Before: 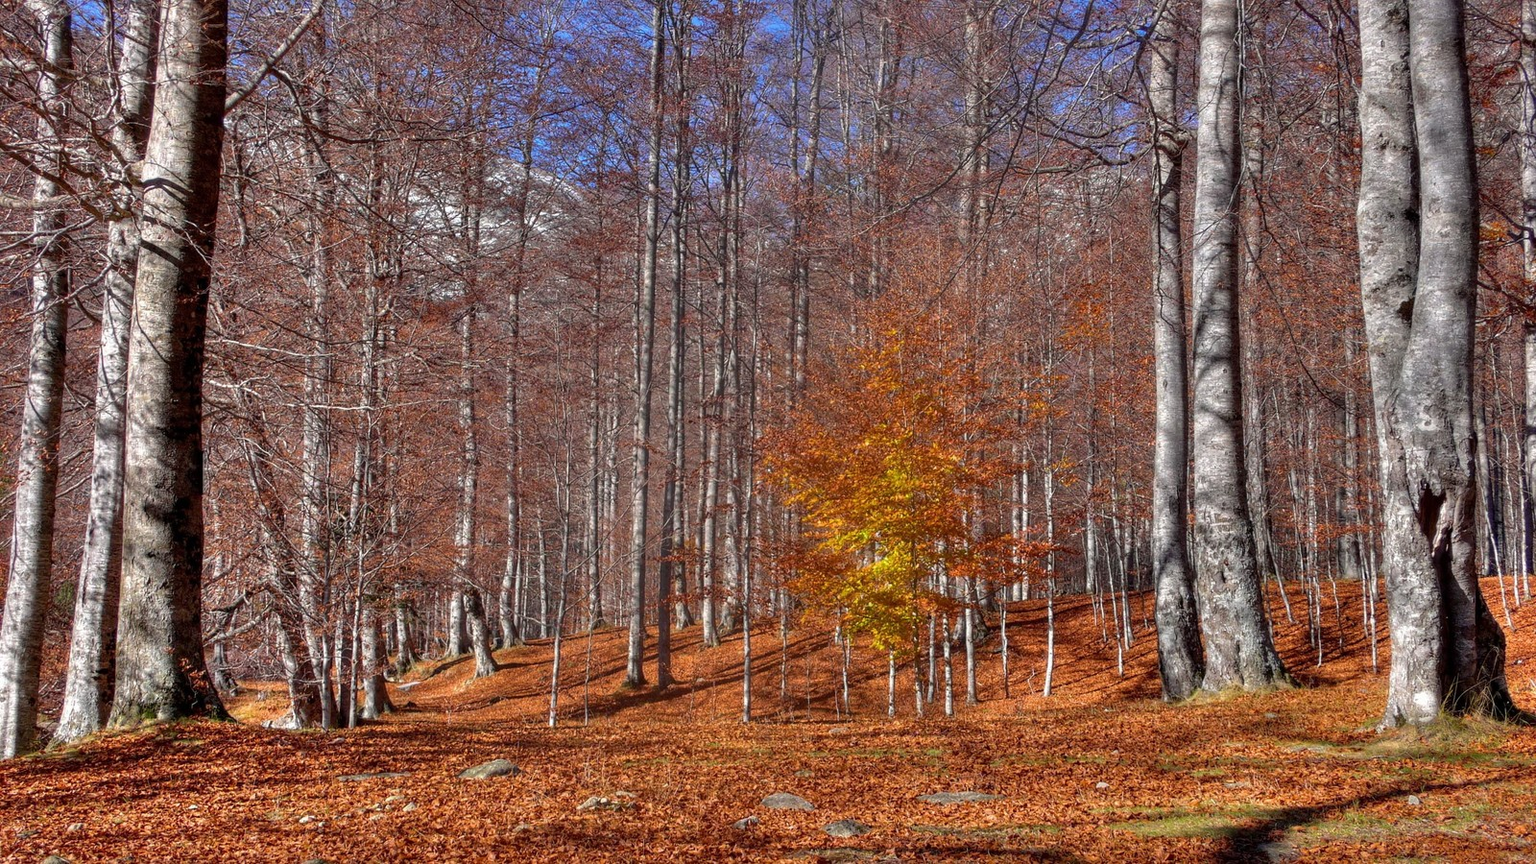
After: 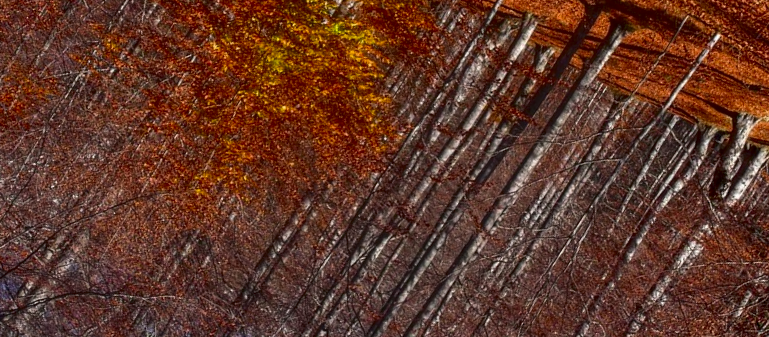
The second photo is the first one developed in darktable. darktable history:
contrast brightness saturation: contrast 0.128, brightness -0.237, saturation 0.149
crop and rotate: angle 147.78°, left 9.151%, top 15.678%, right 4.55%, bottom 17.044%
